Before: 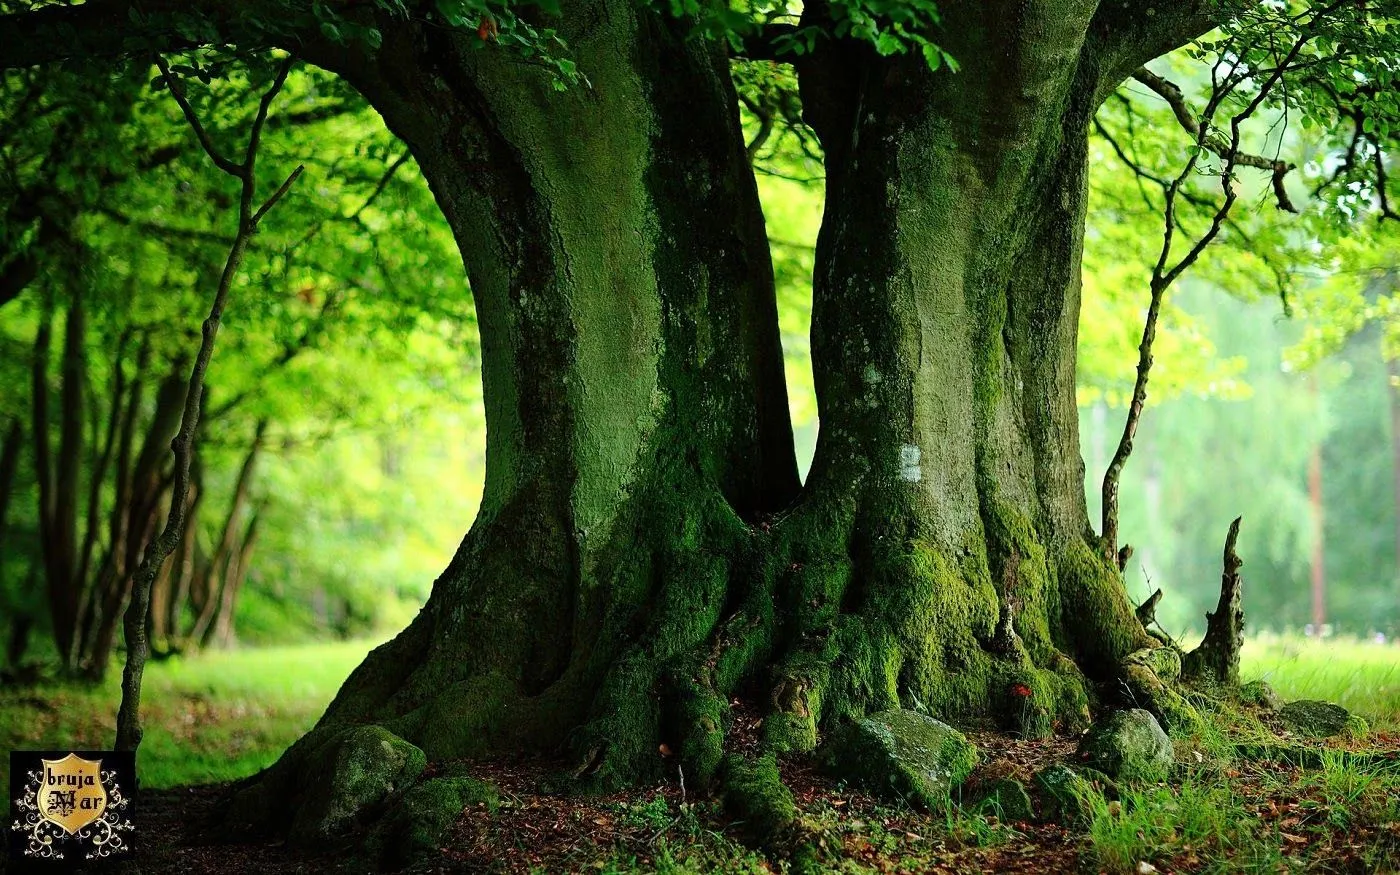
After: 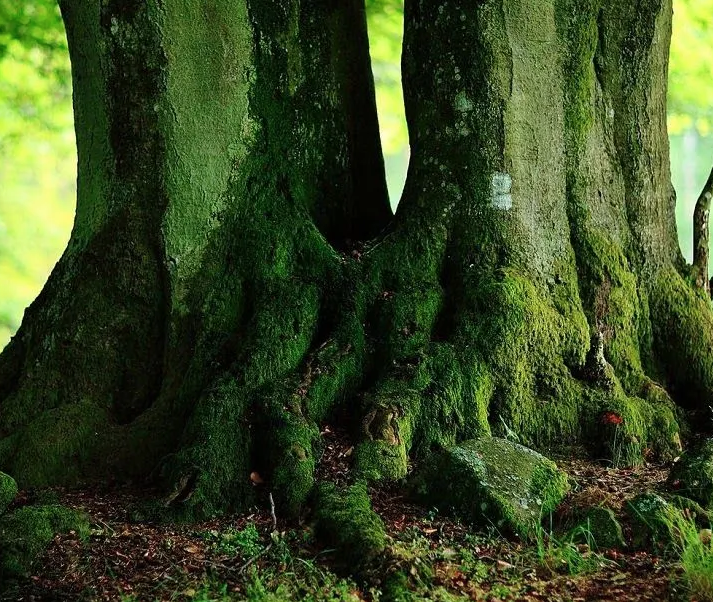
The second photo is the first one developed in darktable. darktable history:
color zones: curves: ch0 [(0, 0.5) (0.143, 0.52) (0.286, 0.5) (0.429, 0.5) (0.571, 0.5) (0.714, 0.5) (0.857, 0.5) (1, 0.5)]; ch1 [(0, 0.489) (0.155, 0.45) (0.286, 0.466) (0.429, 0.5) (0.571, 0.5) (0.714, 0.5) (0.857, 0.5) (1, 0.489)]
crop and rotate: left 29.237%, top 31.152%, right 19.807%
